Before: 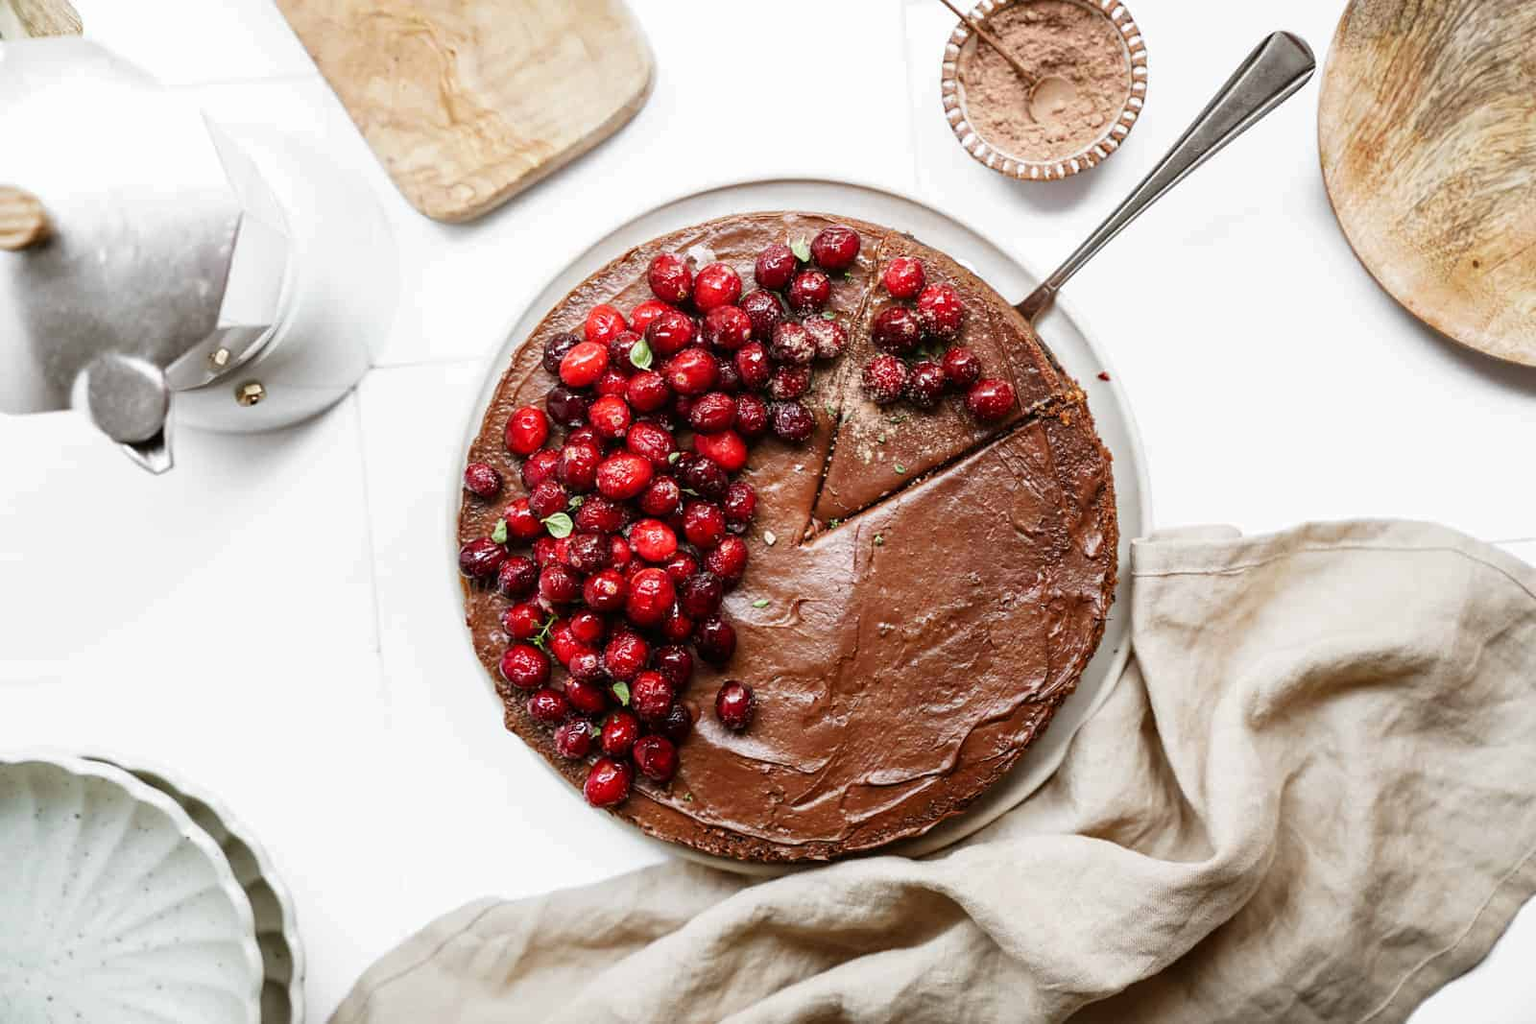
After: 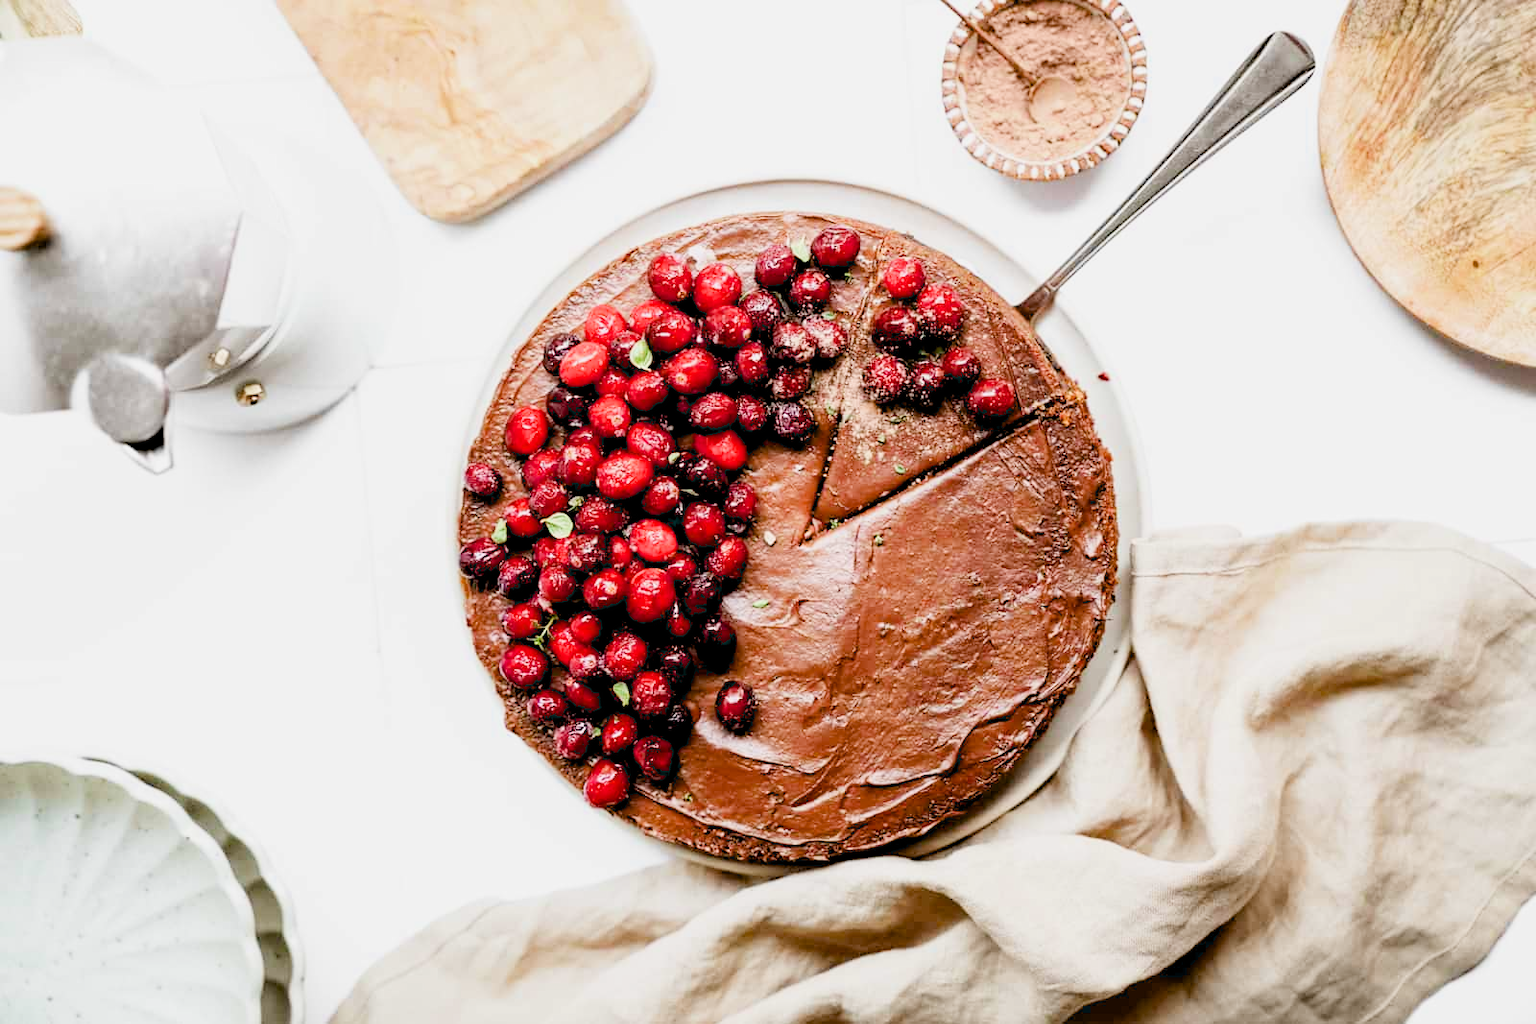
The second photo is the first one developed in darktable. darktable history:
exposure: black level correction 0.01, exposure 1 EV, compensate highlight preservation false
filmic rgb: black relative exposure -7.65 EV, white relative exposure 4.56 EV, hardness 3.61, contrast 1.05
